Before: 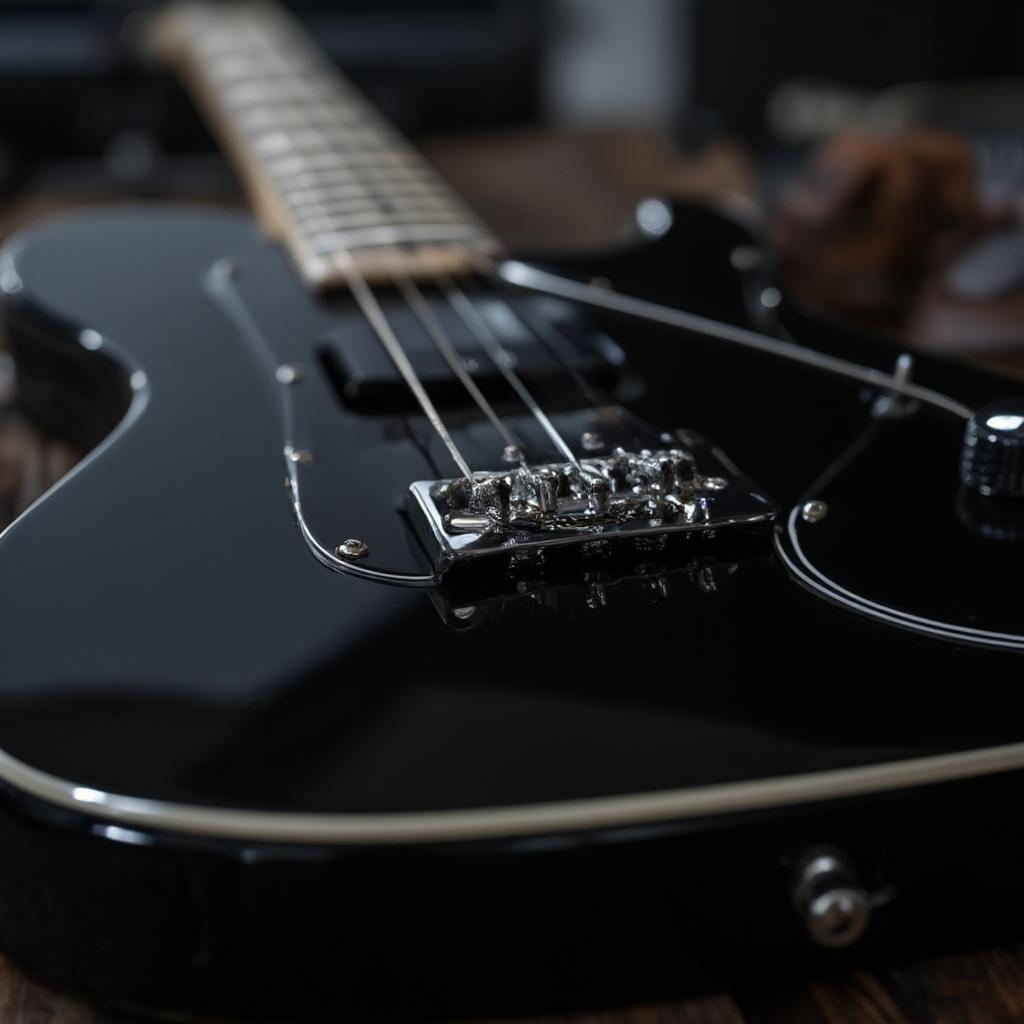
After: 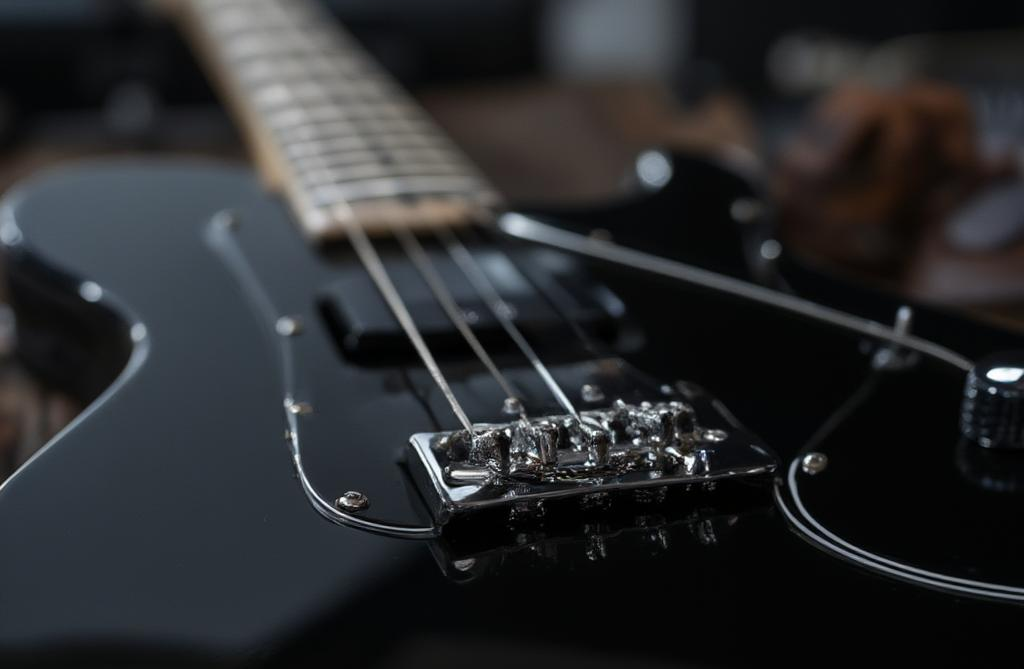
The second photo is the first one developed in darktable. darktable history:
crop and rotate: top 4.718%, bottom 29.942%
